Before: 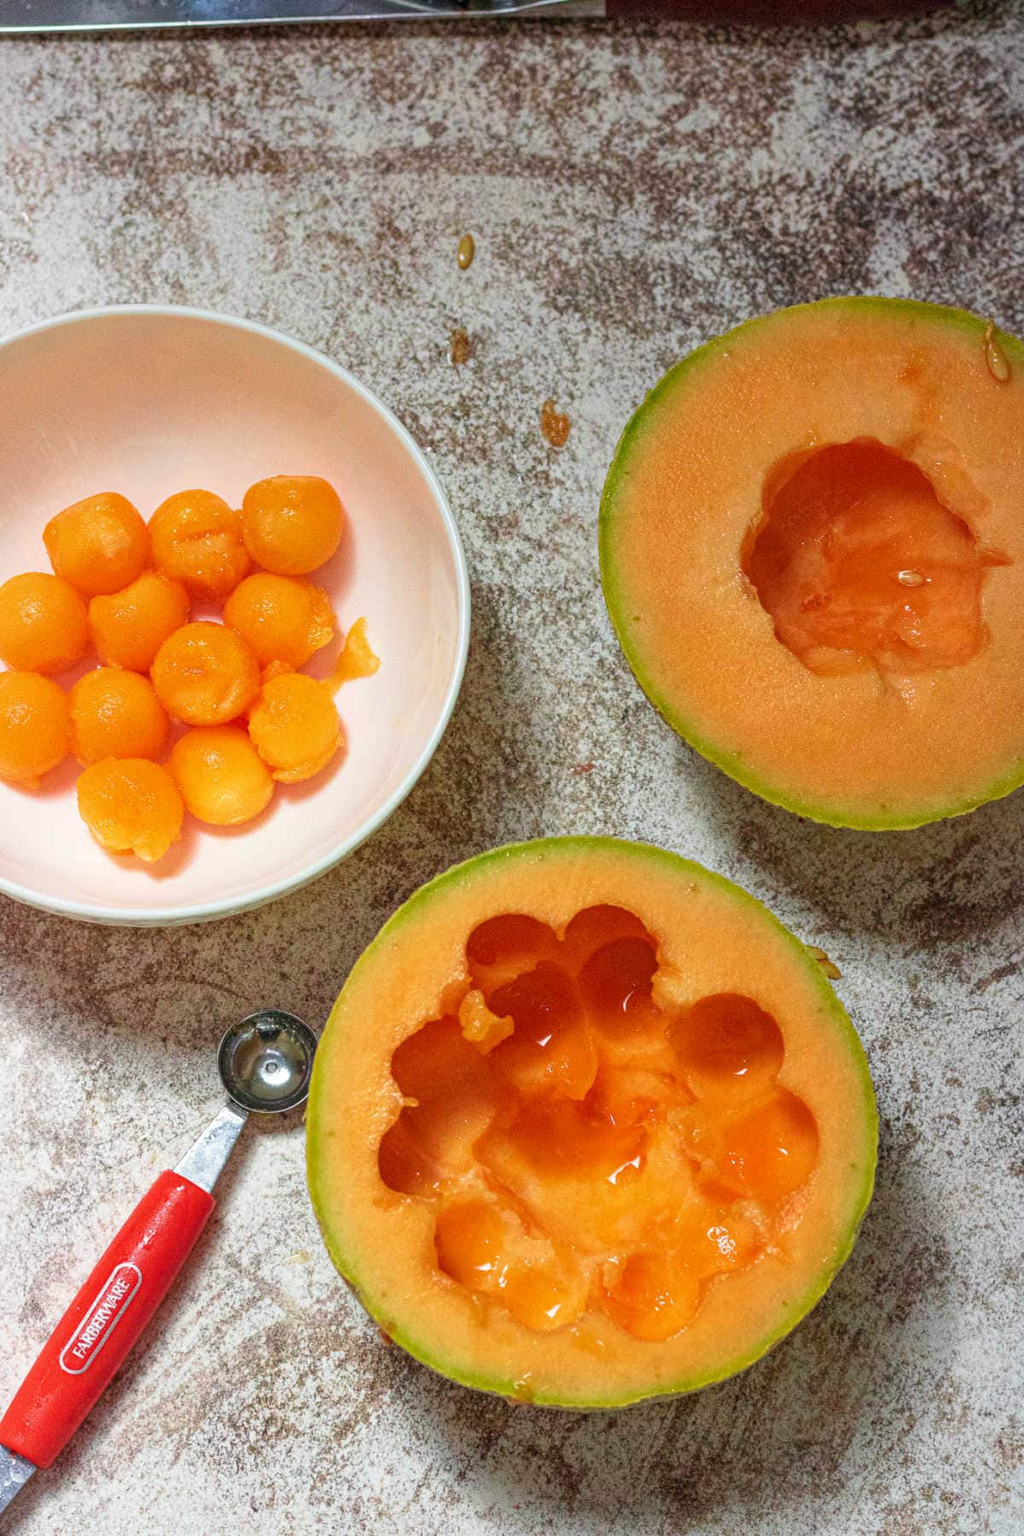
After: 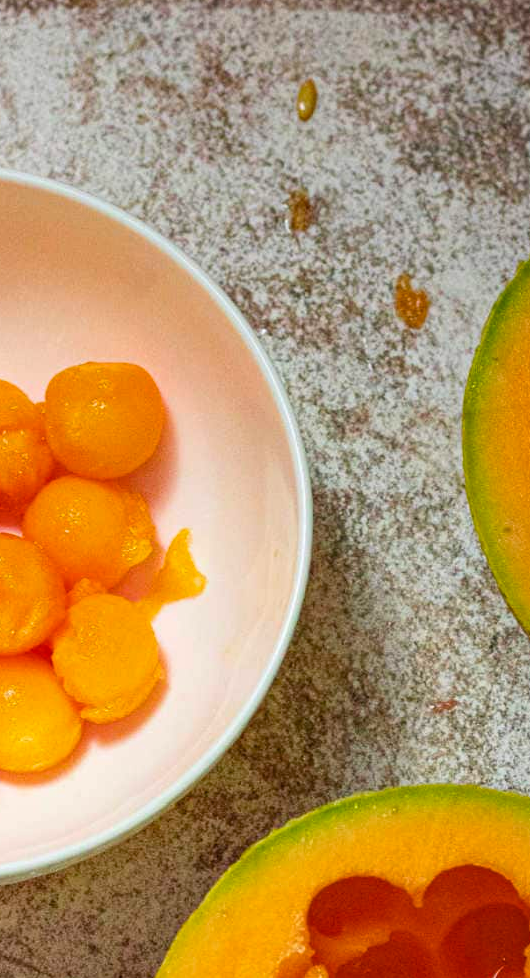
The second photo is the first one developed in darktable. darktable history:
color balance rgb: perceptual saturation grading › global saturation 15.032%, global vibrance 20%
crop: left 19.963%, top 10.865%, right 35.86%, bottom 34.752%
